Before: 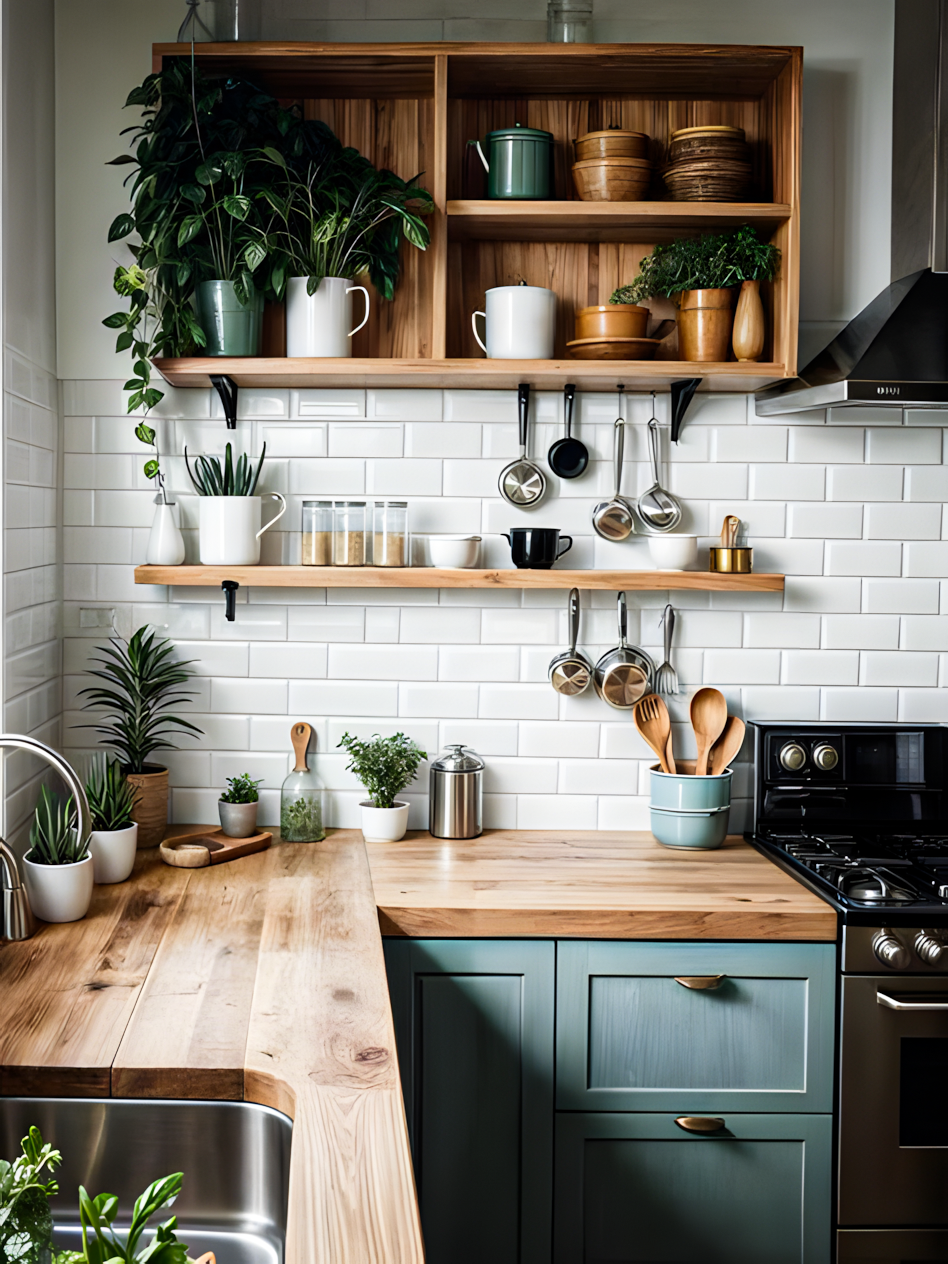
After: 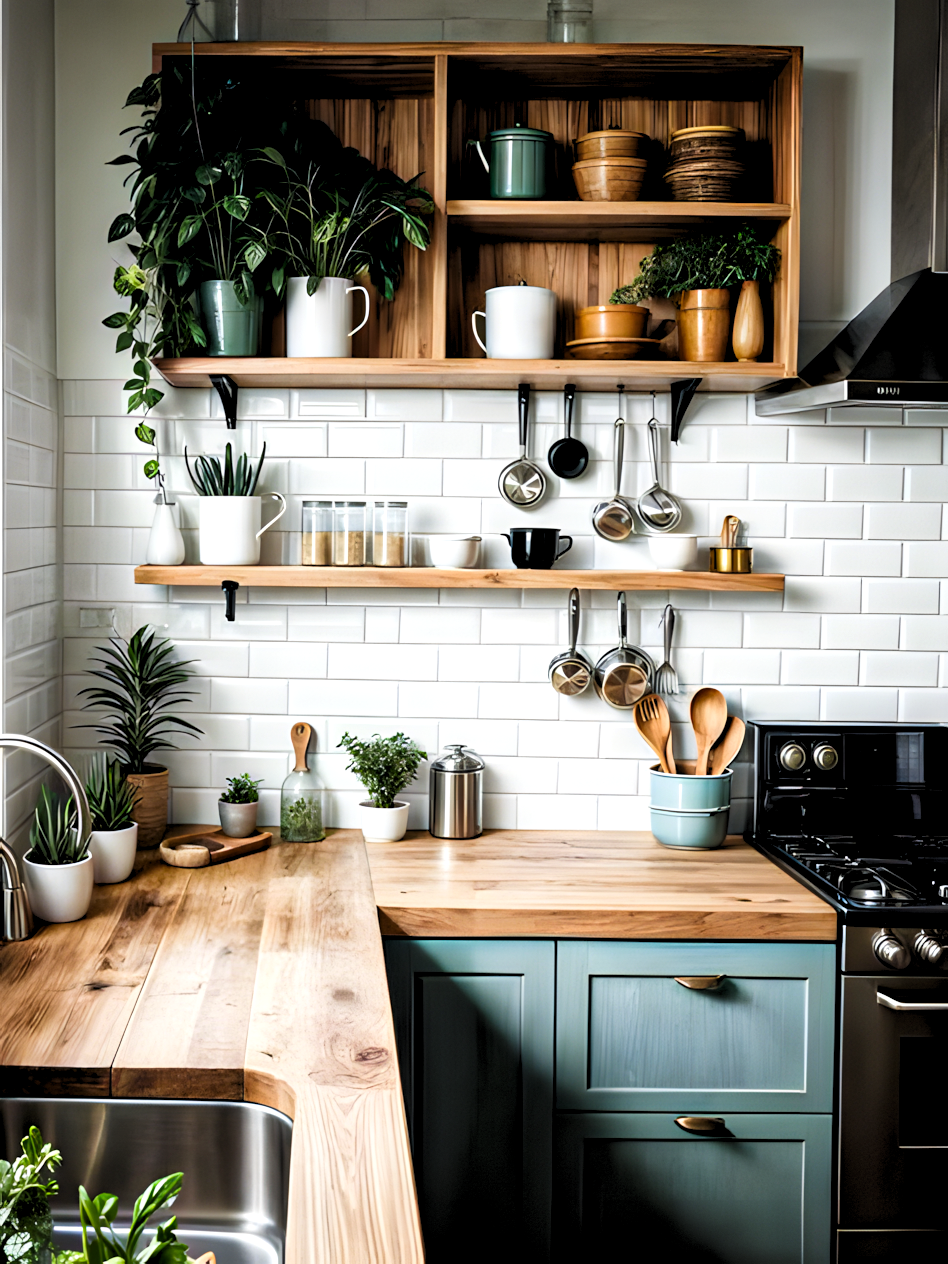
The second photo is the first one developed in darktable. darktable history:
exposure: black level correction 0.001, exposure 0.14 EV, compensate highlight preservation false
color balance rgb: linear chroma grading › mid-tones 7.931%, perceptual saturation grading › global saturation 0.589%, global vibrance 11.931%
levels: black 0.068%, levels [0.073, 0.497, 0.972]
shadows and highlights: shadows 31.88, highlights -32.58, soften with gaussian
